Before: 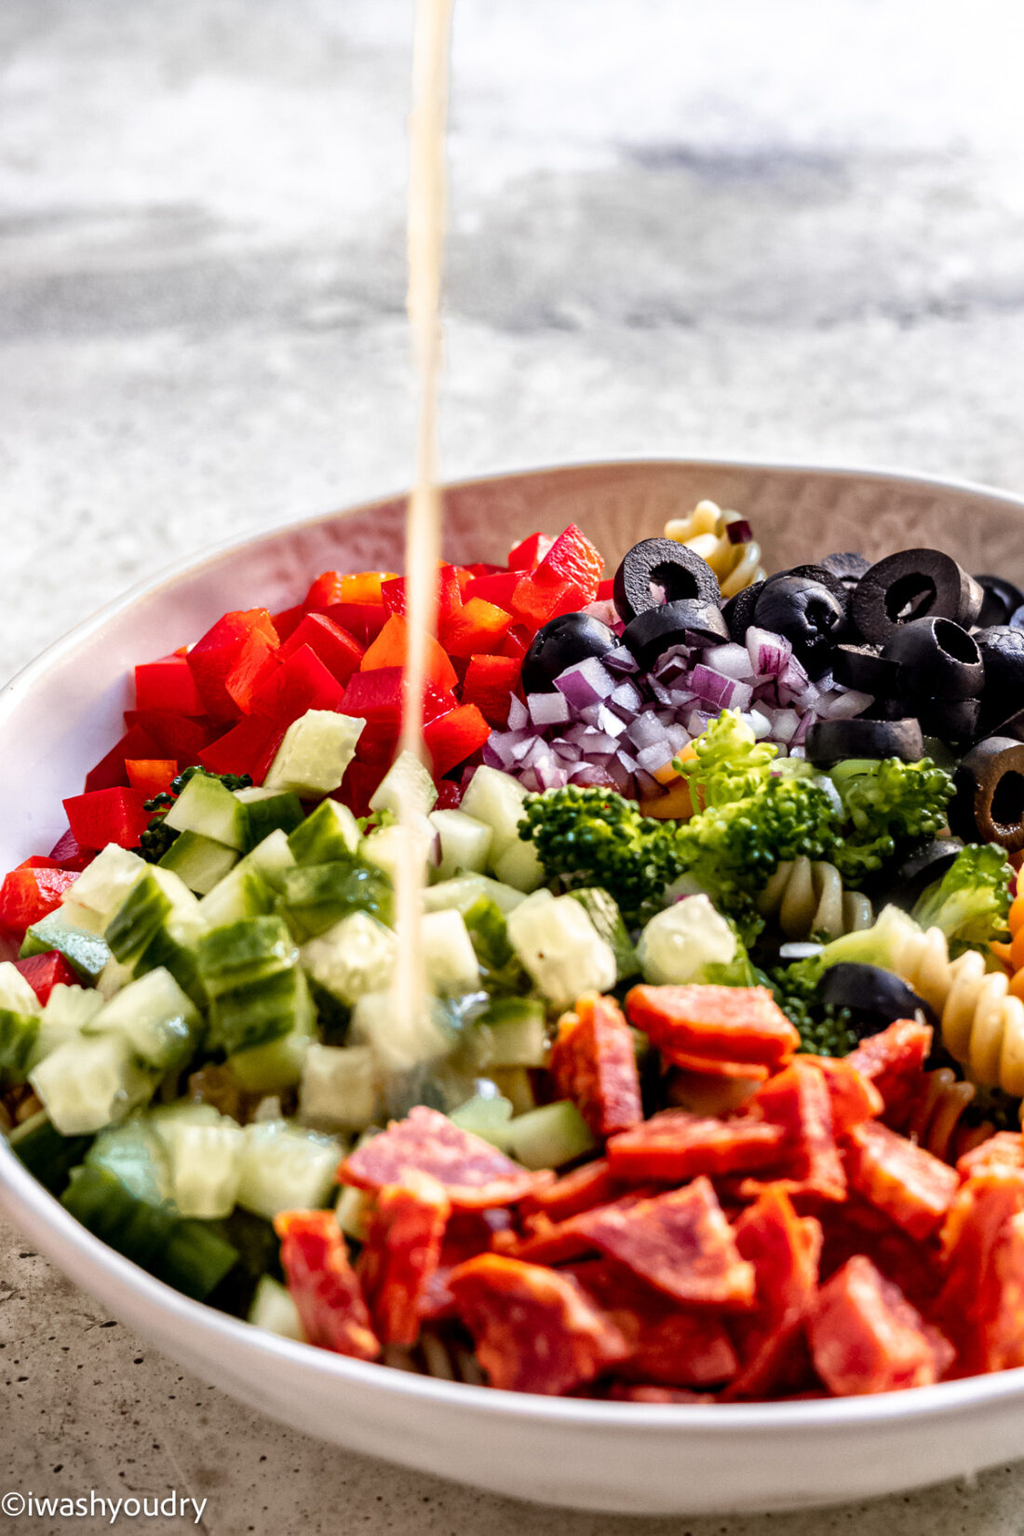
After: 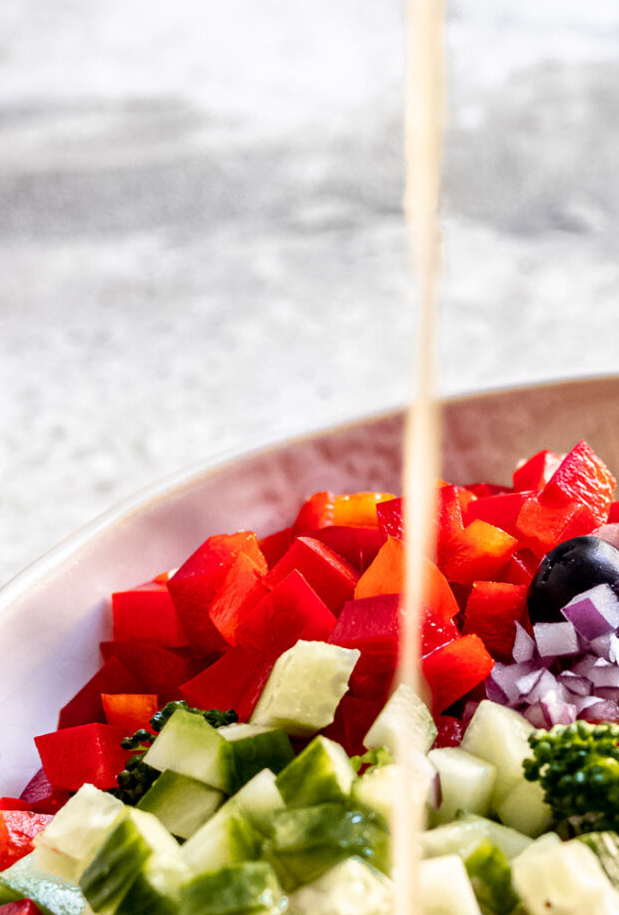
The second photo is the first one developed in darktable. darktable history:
crop and rotate: left 3.066%, top 7.418%, right 40.635%, bottom 37.113%
